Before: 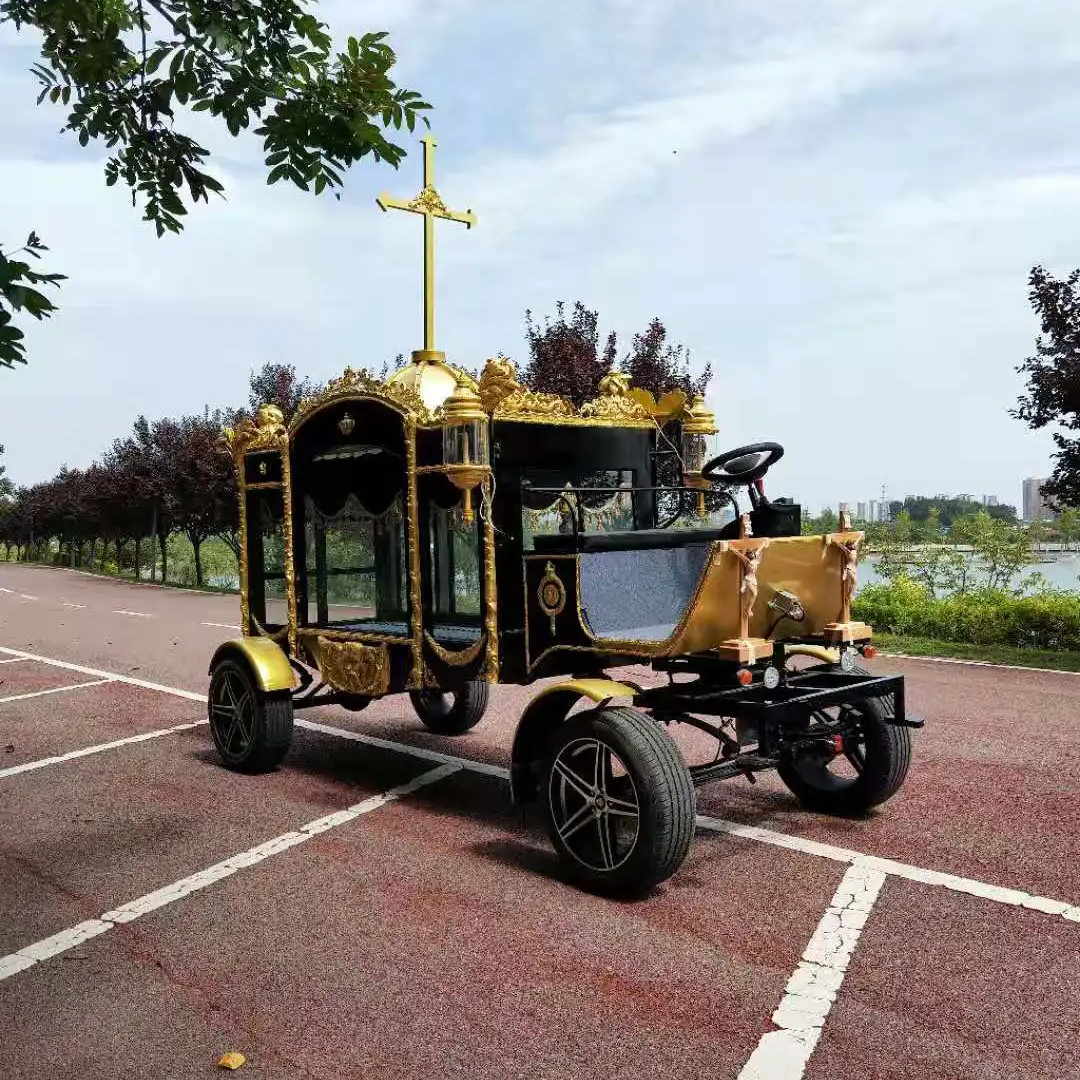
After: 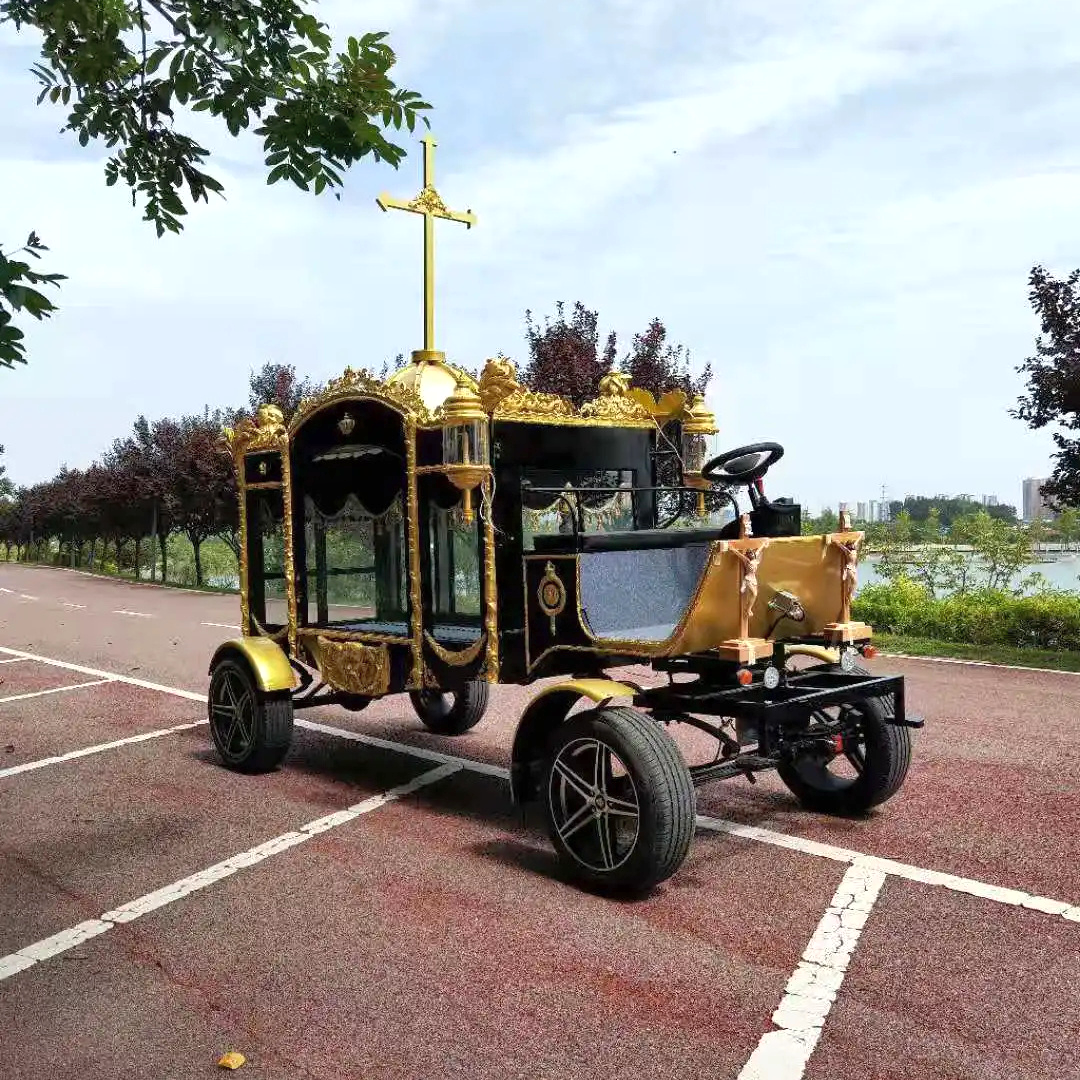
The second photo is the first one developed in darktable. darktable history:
shadows and highlights: shadows 42.66, highlights 6.51
exposure: exposure 0.201 EV, compensate exposure bias true, compensate highlight preservation false
